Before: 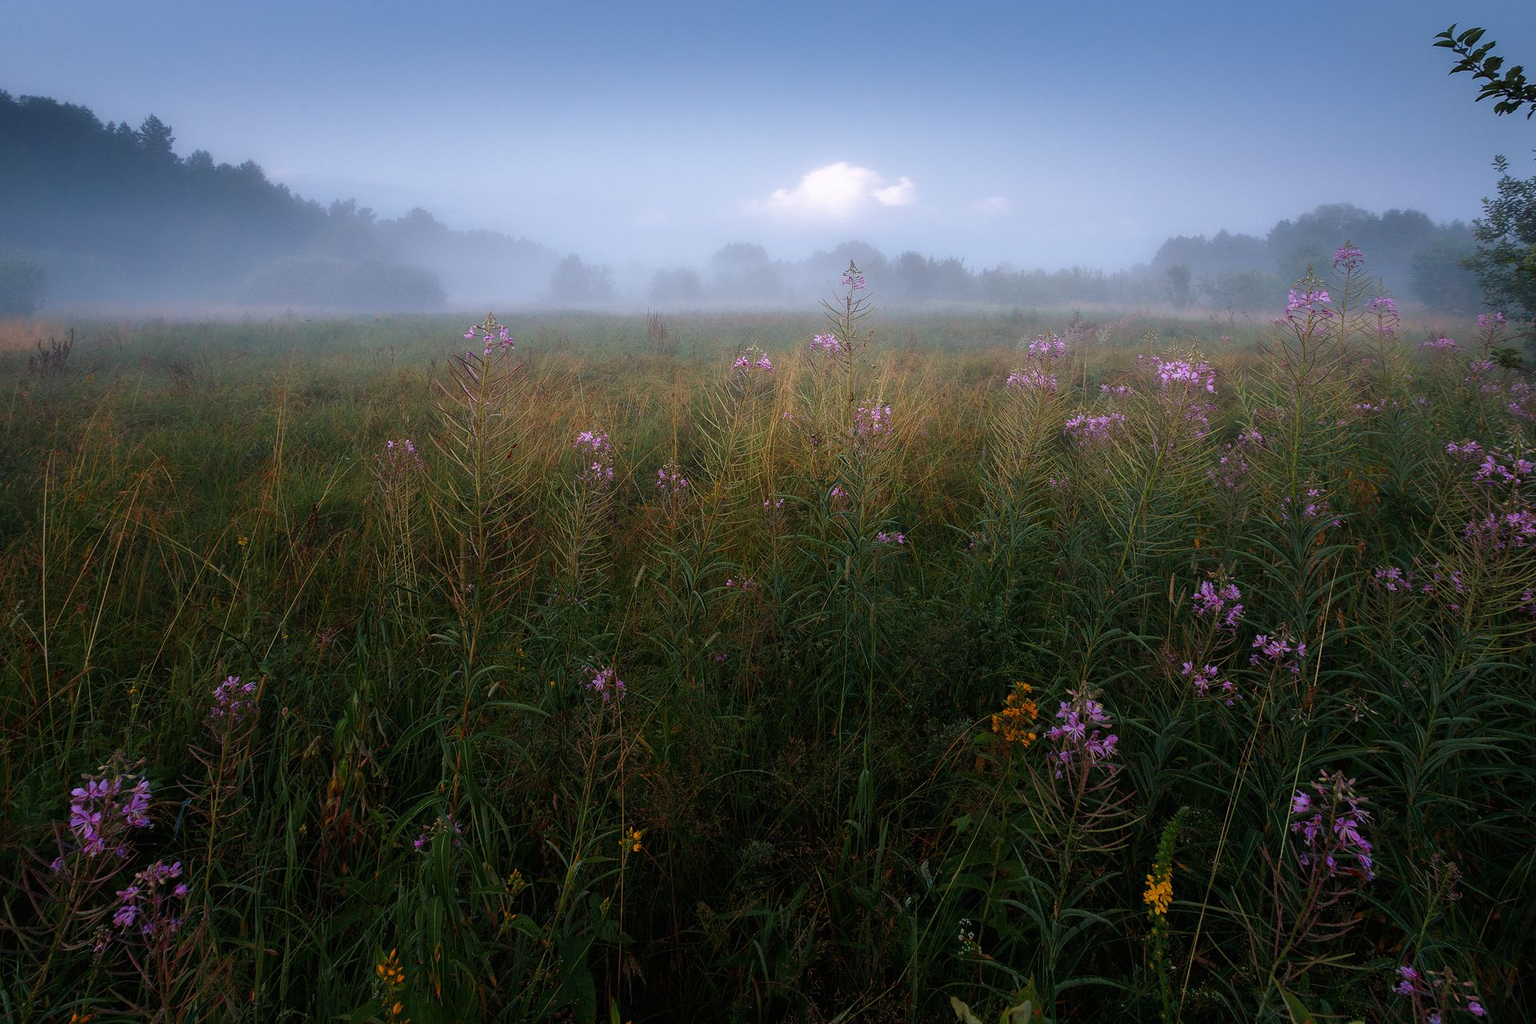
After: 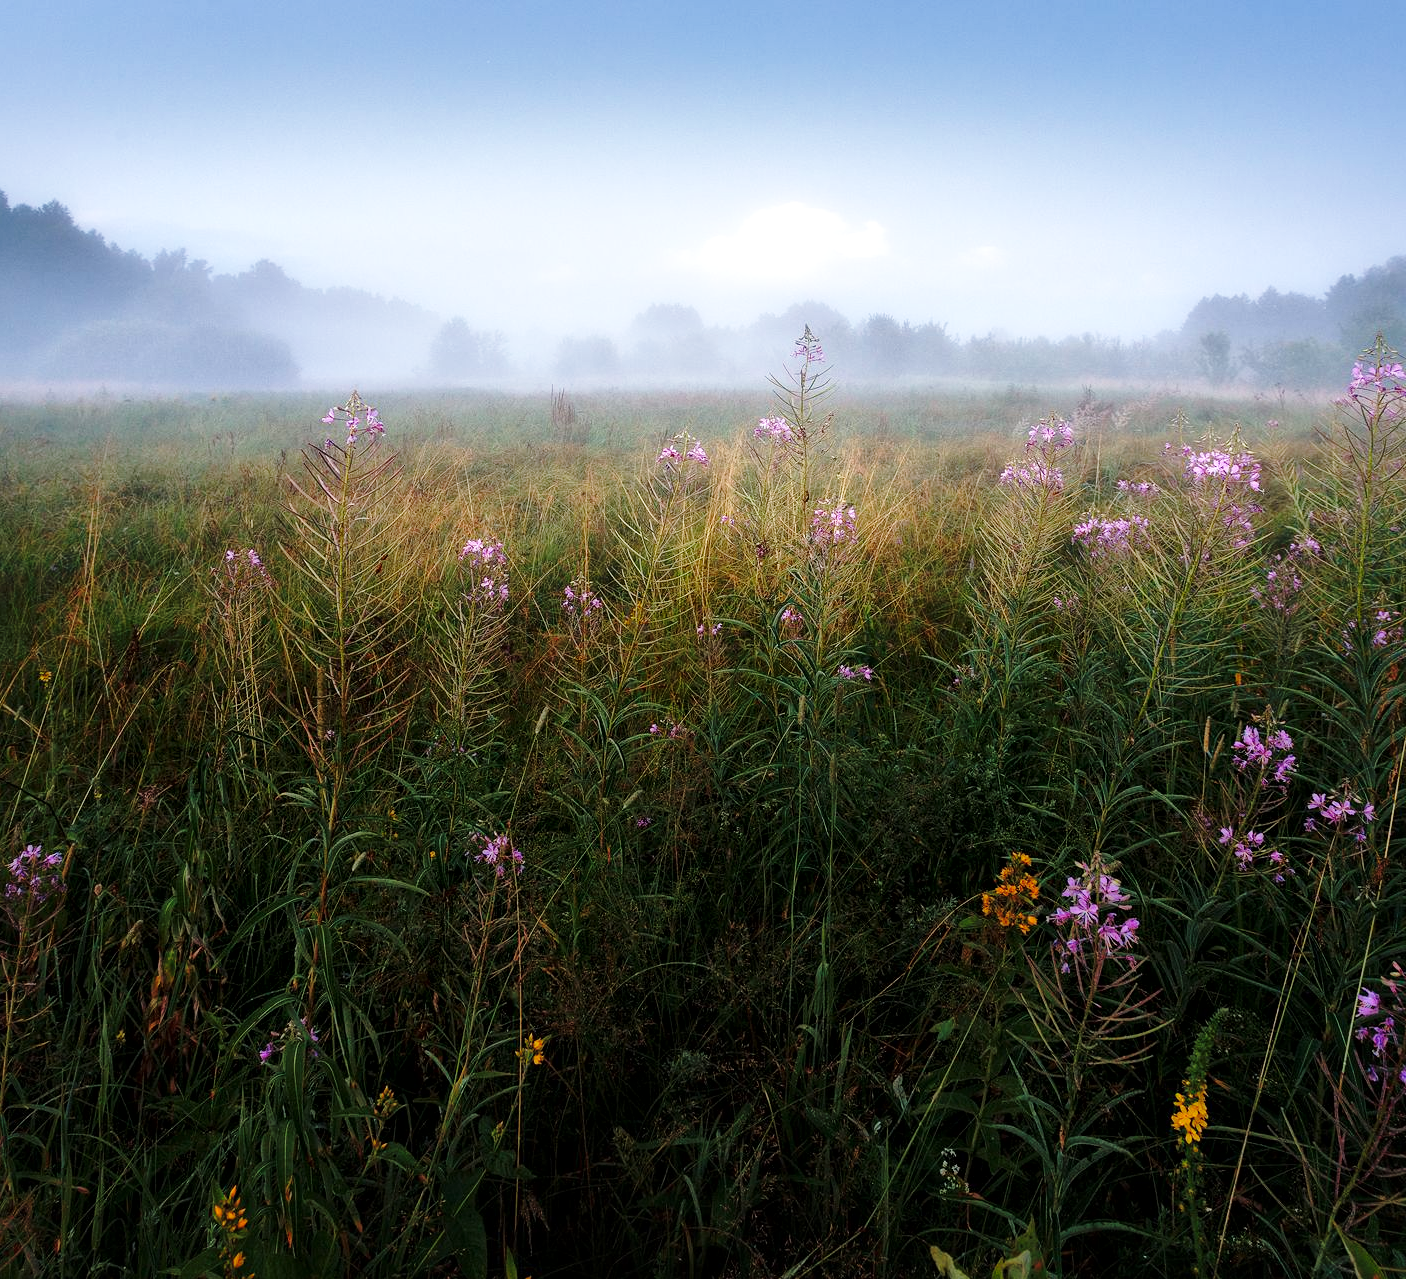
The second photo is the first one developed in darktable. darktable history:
crop: left 13.443%, right 13.31%
base curve: curves: ch0 [(0, 0) (0.028, 0.03) (0.121, 0.232) (0.46, 0.748) (0.859, 0.968) (1, 1)], preserve colors none
local contrast: mode bilateral grid, contrast 20, coarseness 100, detail 150%, midtone range 0.2
